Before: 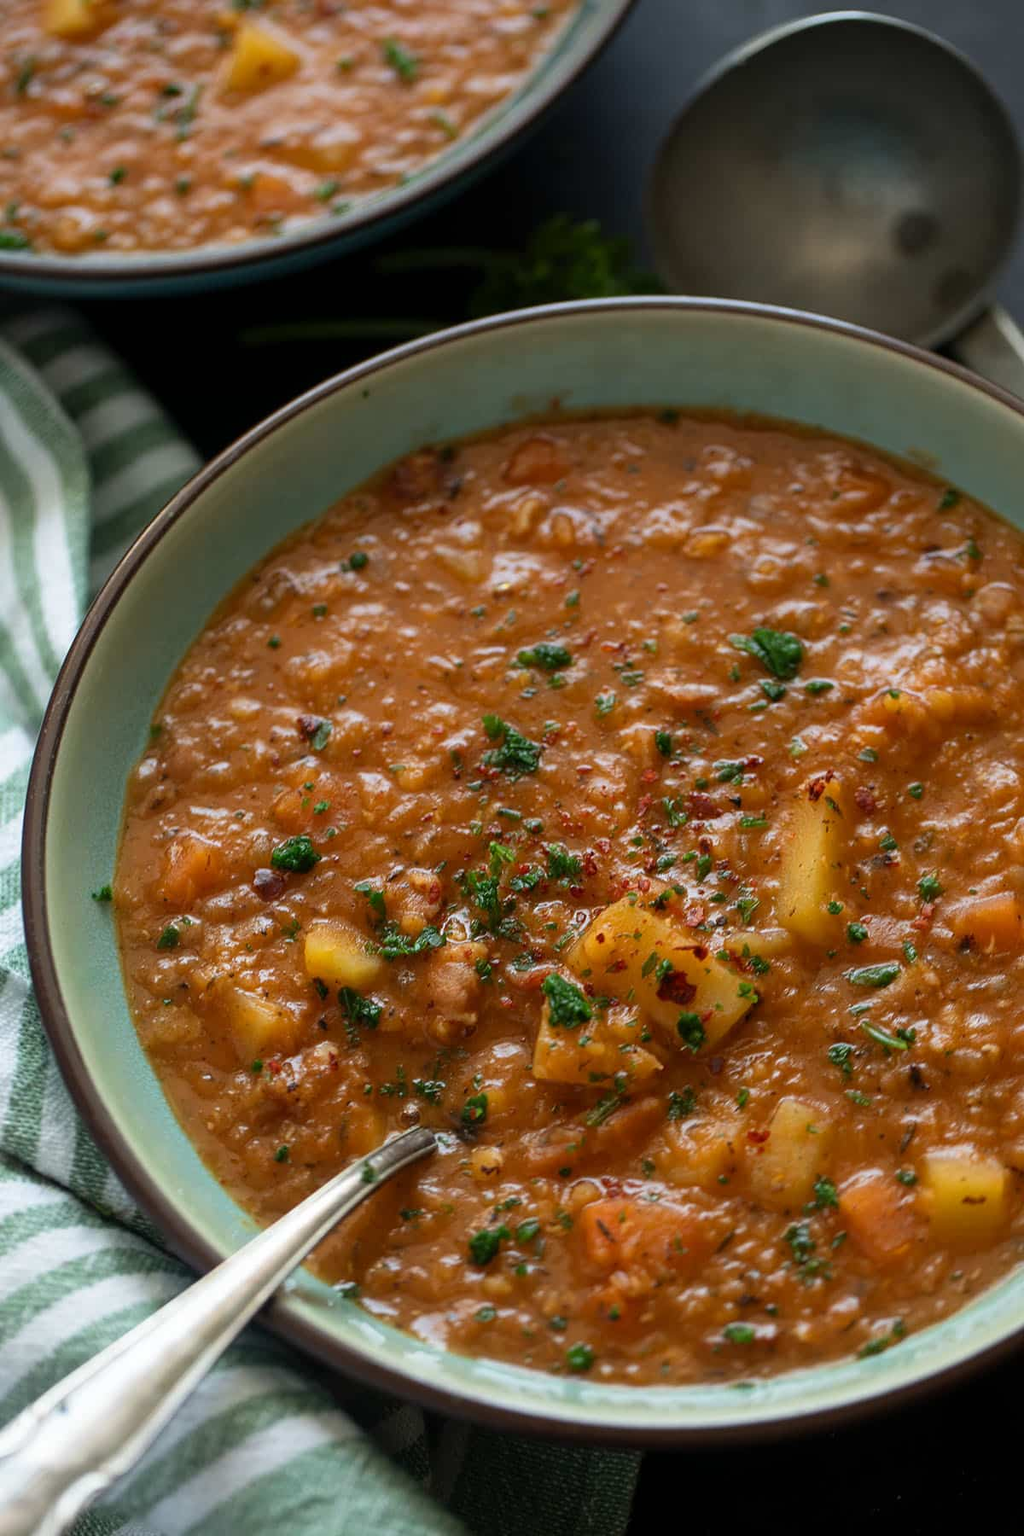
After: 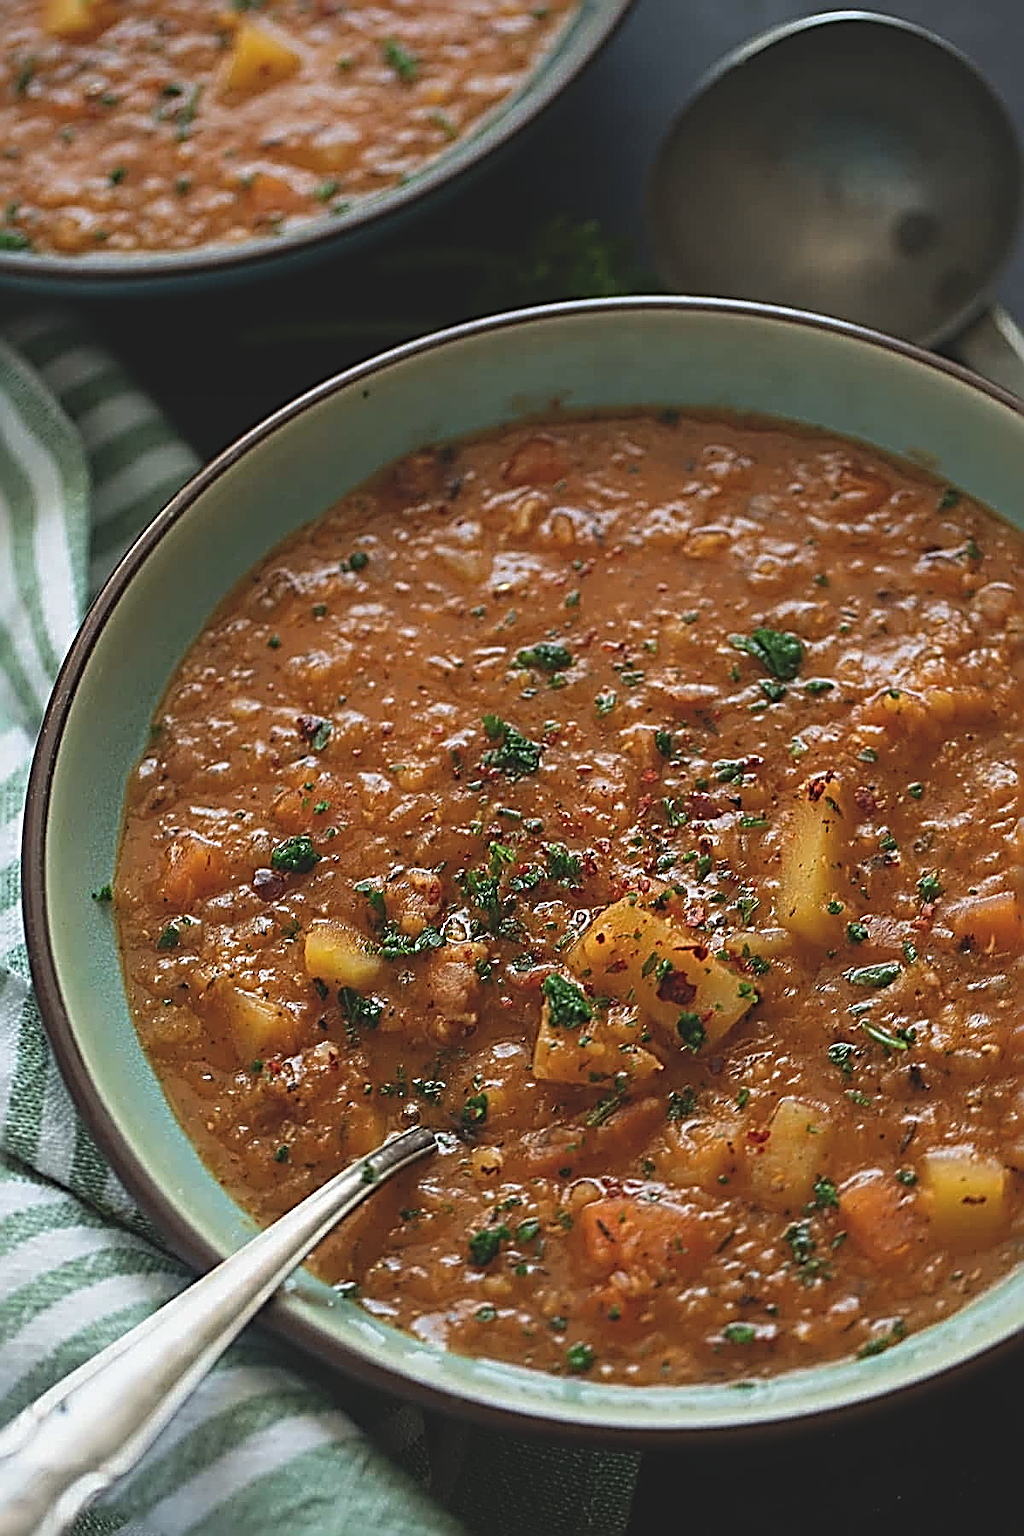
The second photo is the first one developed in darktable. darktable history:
exposure: black level correction -0.015, exposure -0.127 EV, compensate highlight preservation false
sharpen: radius 3.146, amount 1.732
